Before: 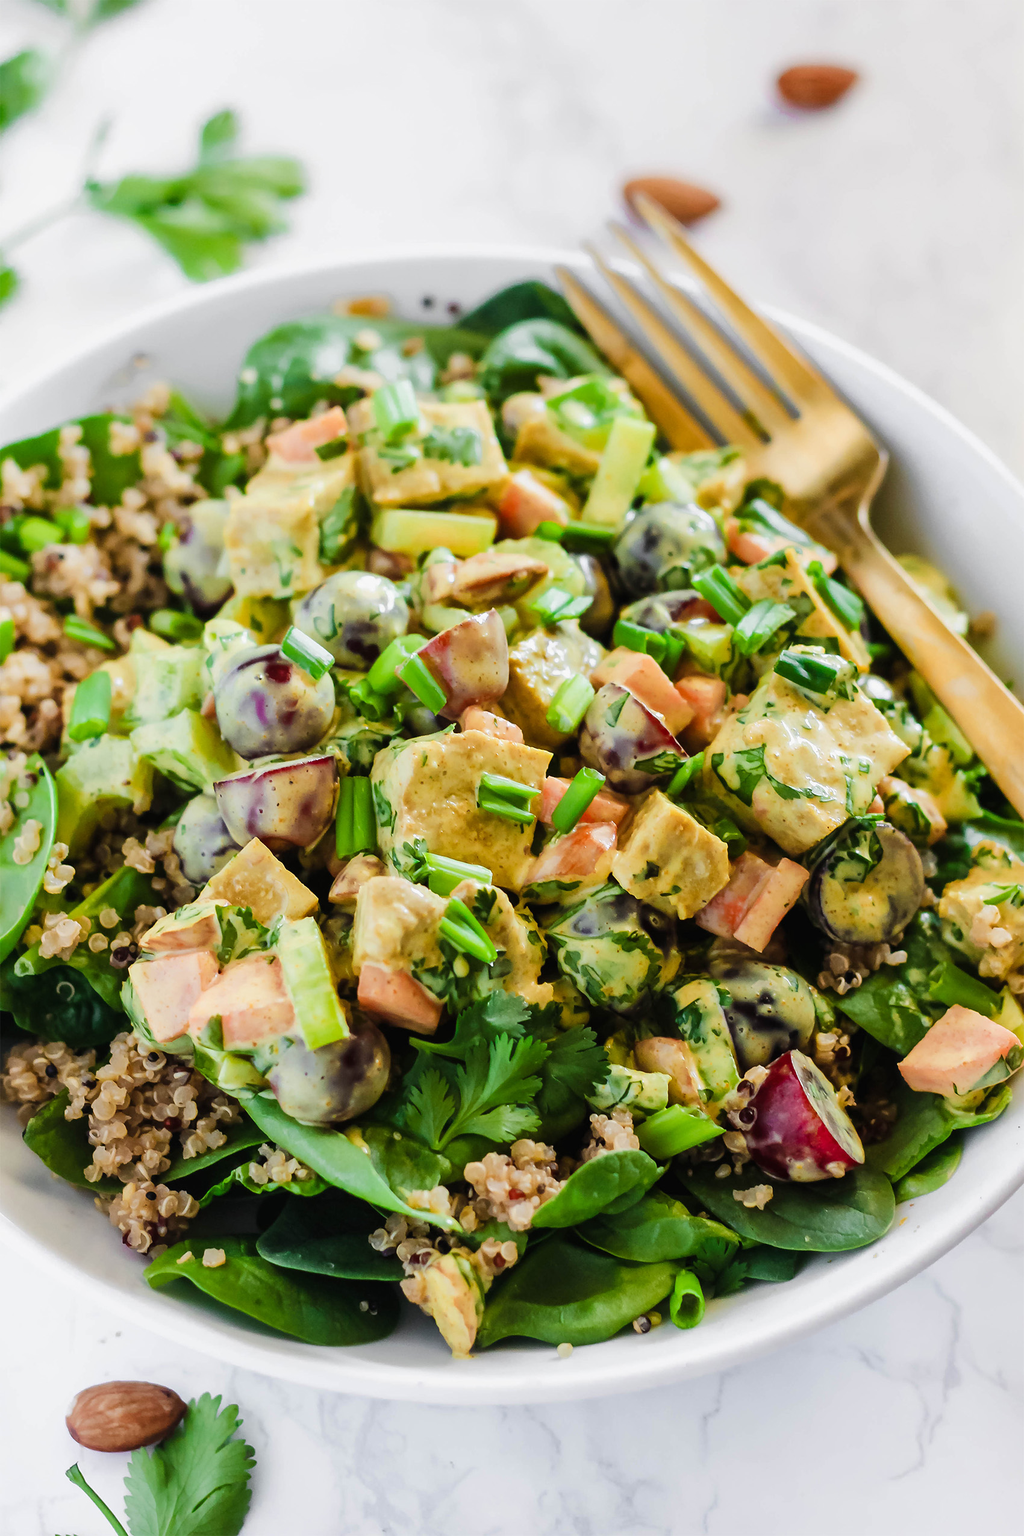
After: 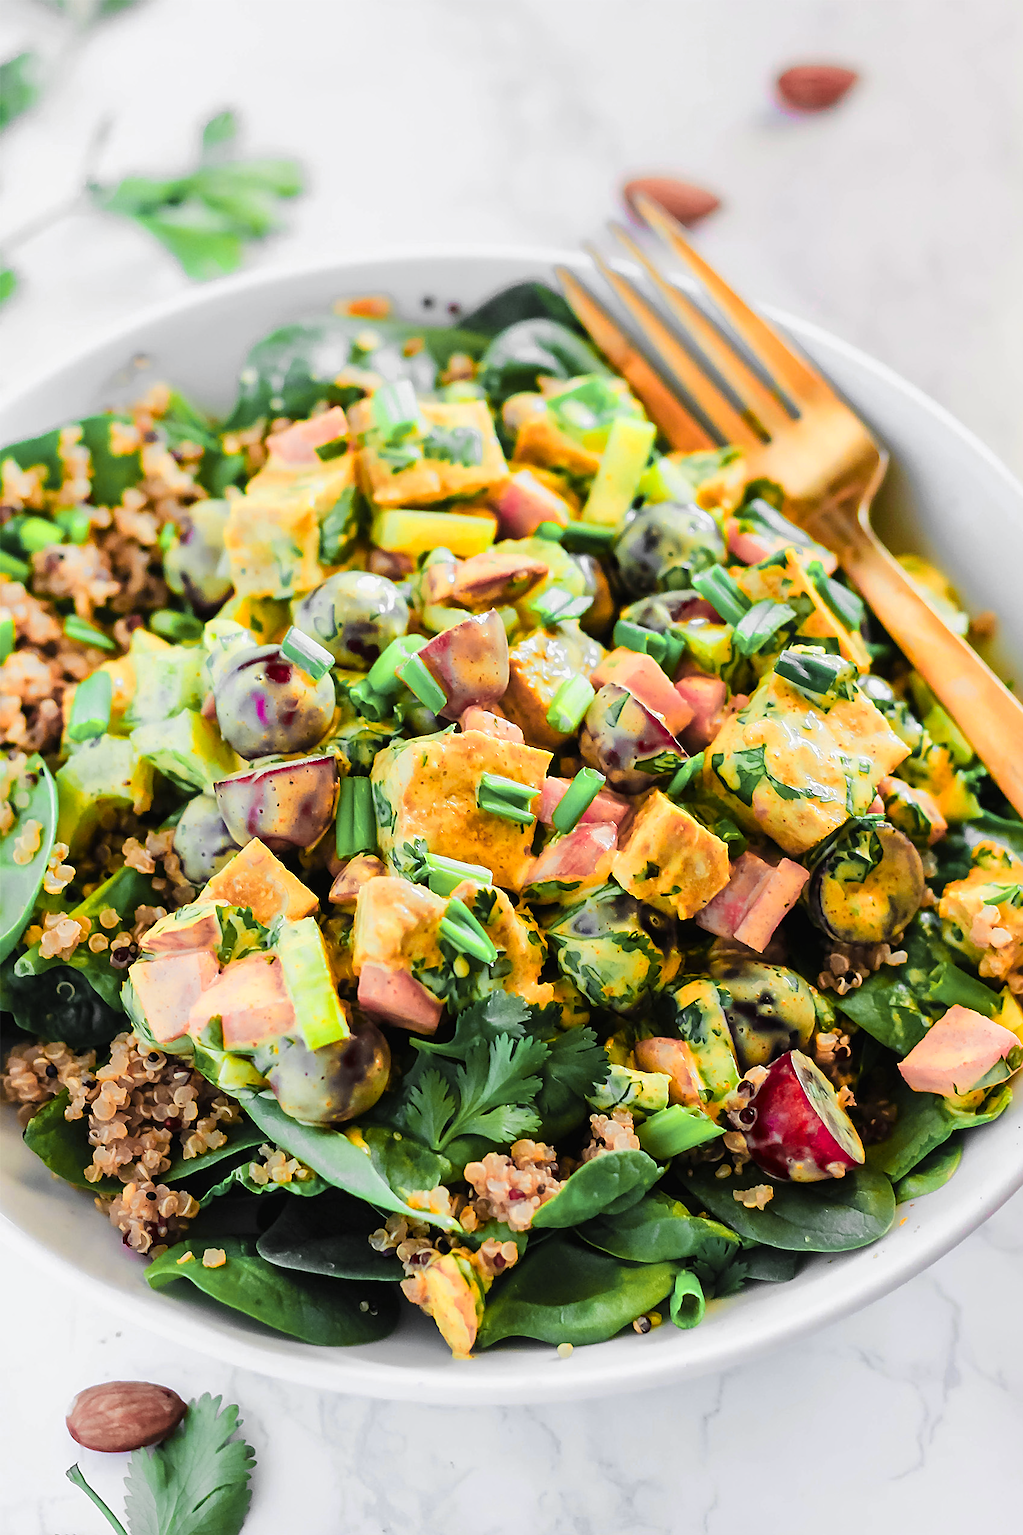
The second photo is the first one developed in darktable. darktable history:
sharpen: on, module defaults
color zones: curves: ch0 [(0.257, 0.558) (0.75, 0.565)]; ch1 [(0.004, 0.857) (0.14, 0.416) (0.257, 0.695) (0.442, 0.032) (0.736, 0.266) (0.891, 0.741)]; ch2 [(0, 0.623) (0.112, 0.436) (0.271, 0.474) (0.516, 0.64) (0.743, 0.286)]
